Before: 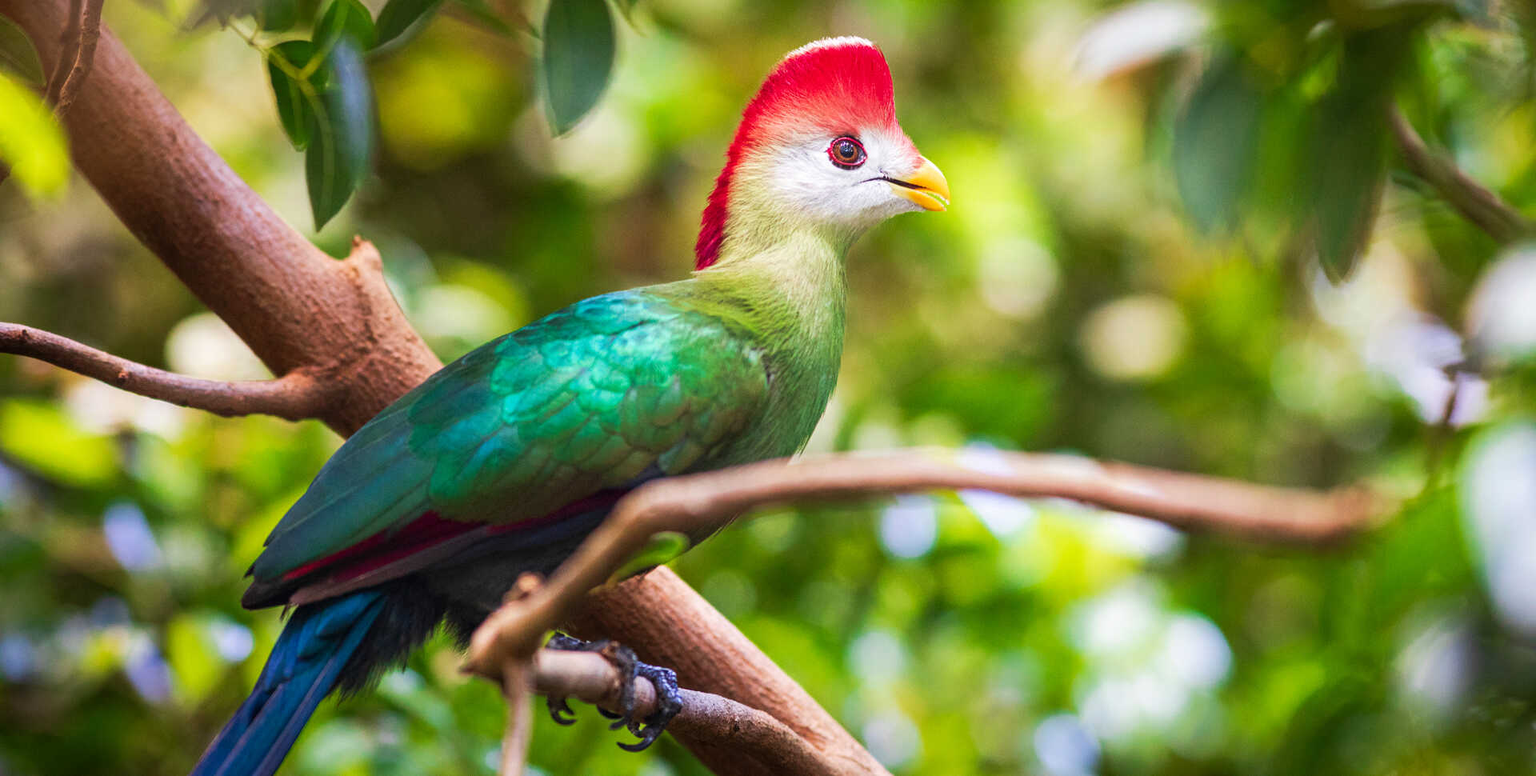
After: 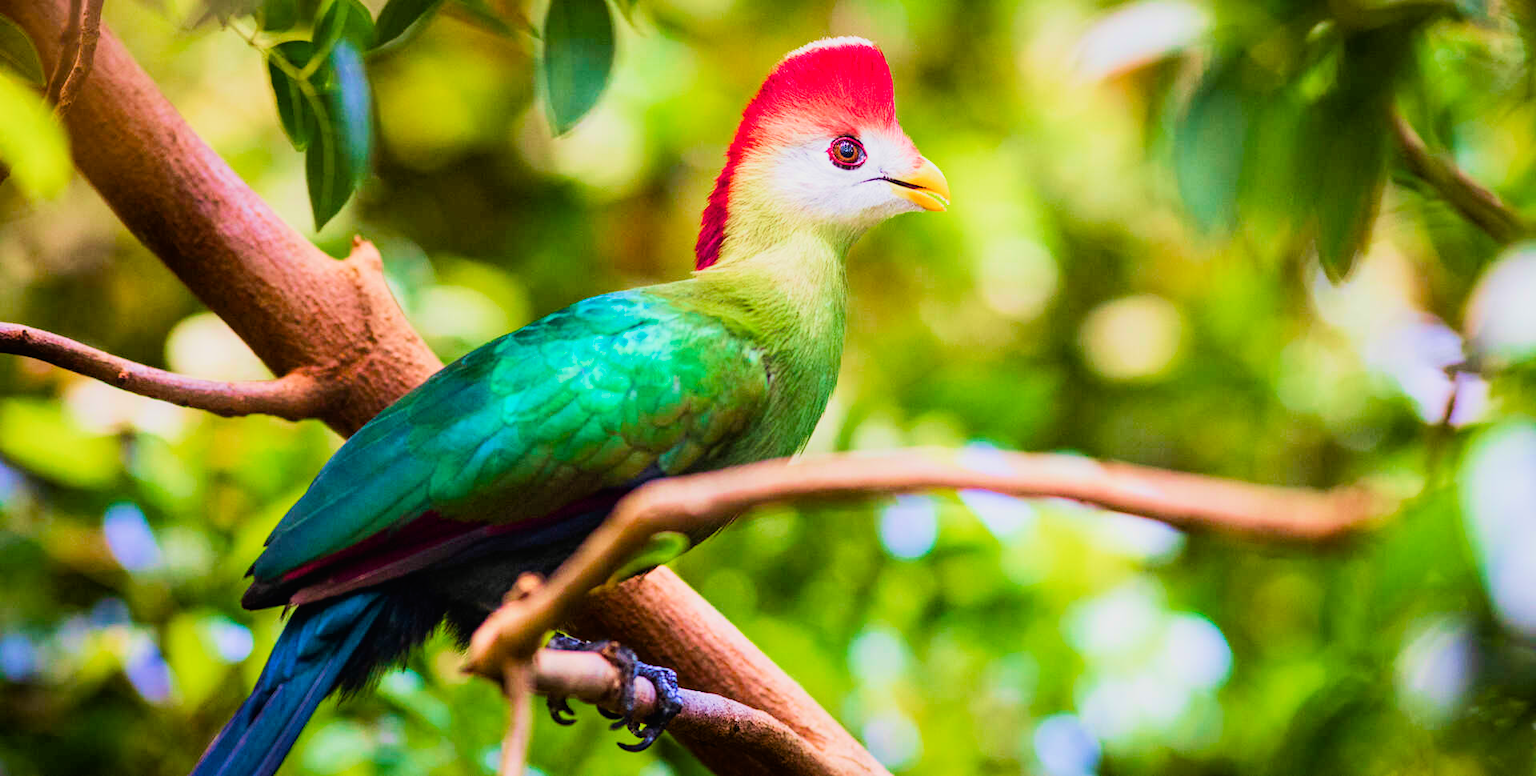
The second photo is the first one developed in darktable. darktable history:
tone curve: curves: ch0 [(0, 0.009) (0.037, 0.035) (0.131, 0.126) (0.275, 0.28) (0.476, 0.514) (0.617, 0.667) (0.704, 0.759) (0.813, 0.863) (0.911, 0.931) (0.997, 1)]; ch1 [(0, 0) (0.318, 0.271) (0.444, 0.438) (0.493, 0.496) (0.508, 0.5) (0.534, 0.535) (0.57, 0.582) (0.65, 0.664) (0.746, 0.764) (1, 1)]; ch2 [(0, 0) (0.246, 0.24) (0.36, 0.381) (0.415, 0.434) (0.476, 0.492) (0.502, 0.499) (0.522, 0.518) (0.533, 0.534) (0.586, 0.598) (0.634, 0.643) (0.706, 0.717) (0.853, 0.83) (1, 0.951)], color space Lab, linked channels, preserve colors none
velvia: strength 44.36%
filmic rgb: middle gray luminance 9.15%, black relative exposure -10.69 EV, white relative exposure 3.45 EV, target black luminance 0%, hardness 5.94, latitude 59.68%, contrast 1.09, highlights saturation mix 6.13%, shadows ↔ highlights balance 29.06%
color balance rgb: shadows lift › luminance -9.923%, shadows lift › chroma 0.844%, shadows lift › hue 111.32°, perceptual saturation grading › global saturation 20%, perceptual saturation grading › highlights -25.744%, perceptual saturation grading › shadows 49.428%, perceptual brilliance grading › mid-tones 9.466%, perceptual brilliance grading › shadows 14.971%
